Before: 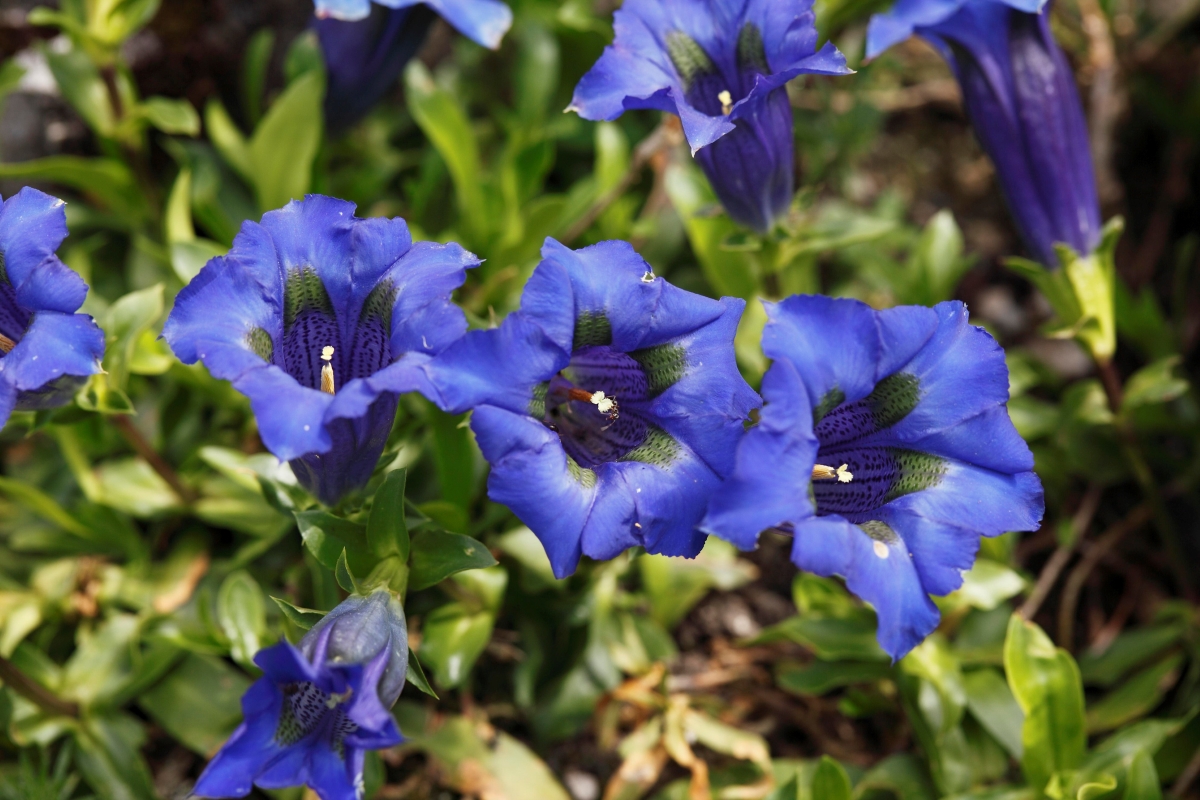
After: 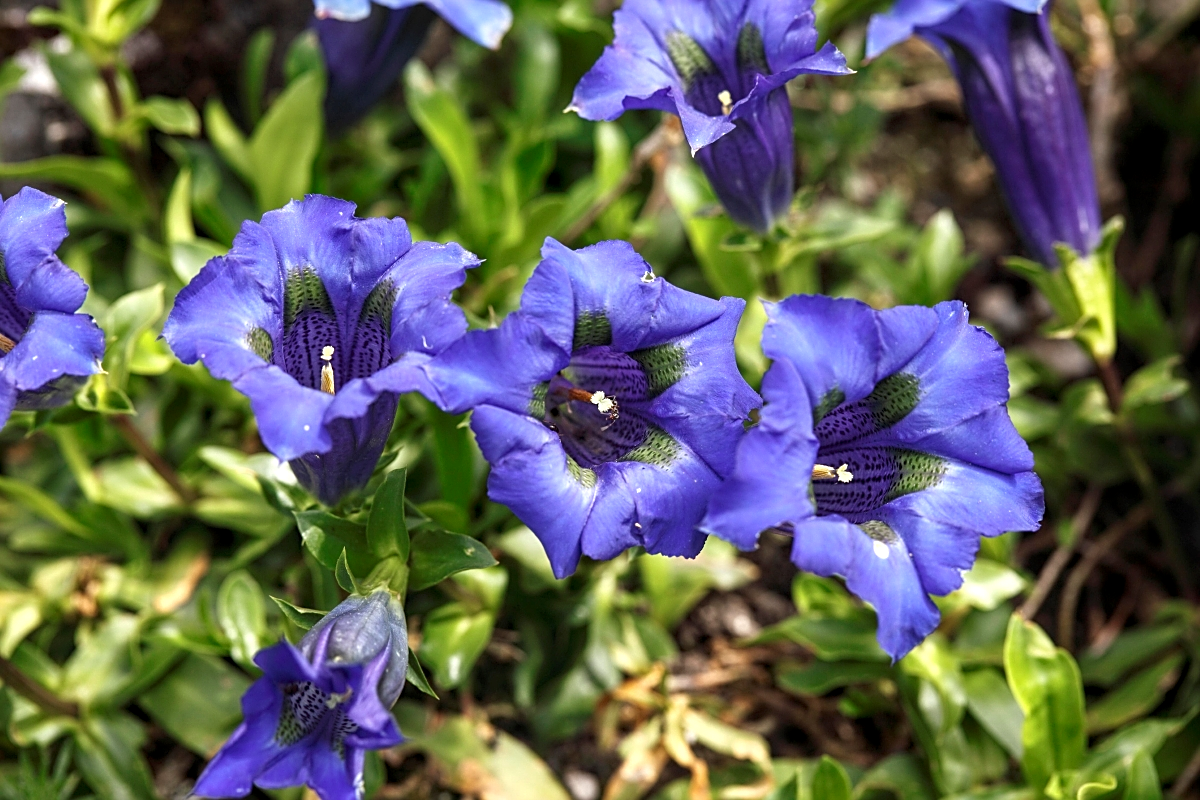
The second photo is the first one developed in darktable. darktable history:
color zones: curves: ch1 [(0.263, 0.53) (0.376, 0.287) (0.487, 0.512) (0.748, 0.547) (1, 0.513)]; ch2 [(0.262, 0.45) (0.751, 0.477)], mix -123.12%
tone equalizer: -8 EV -0.388 EV, -7 EV -0.367 EV, -6 EV -0.341 EV, -5 EV -0.2 EV, -3 EV 0.223 EV, -2 EV 0.322 EV, -1 EV 0.411 EV, +0 EV 0.409 EV, smoothing diameter 24.77%, edges refinement/feathering 8.94, preserve details guided filter
sharpen: on, module defaults
local contrast: on, module defaults
